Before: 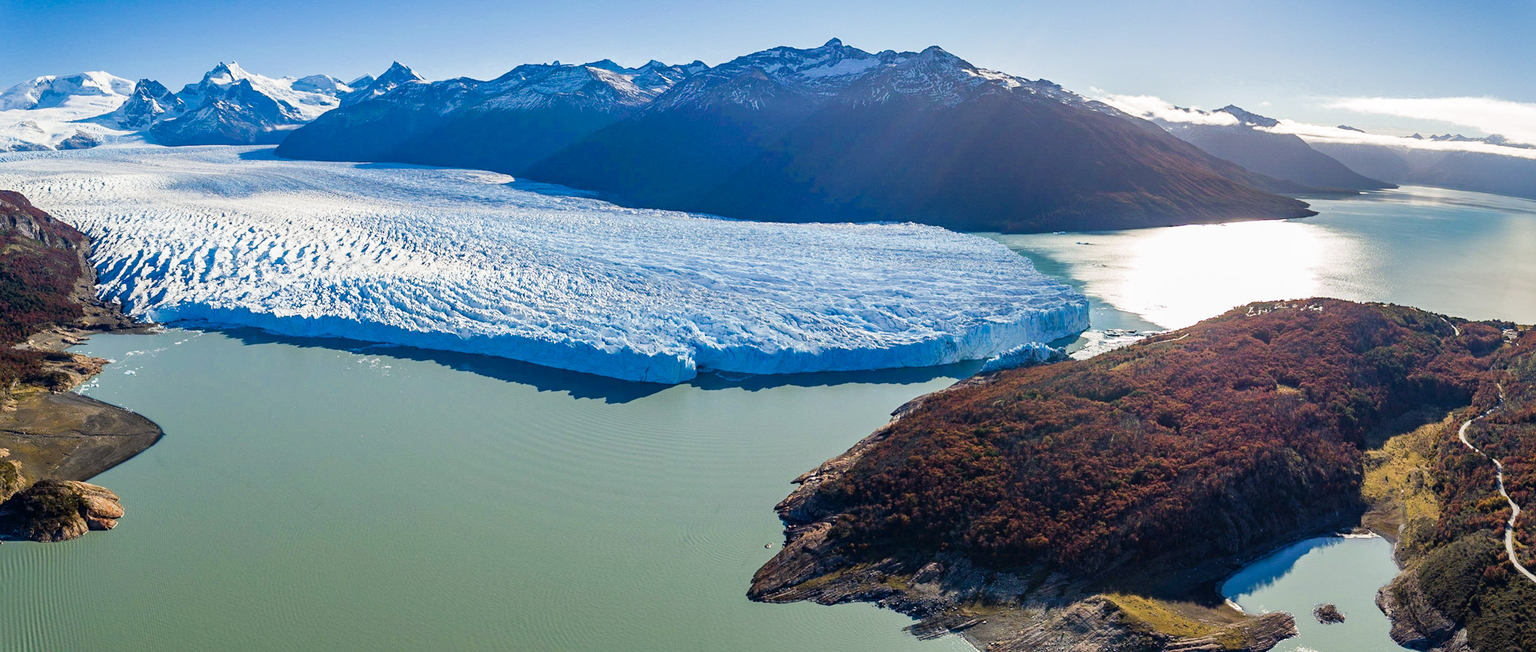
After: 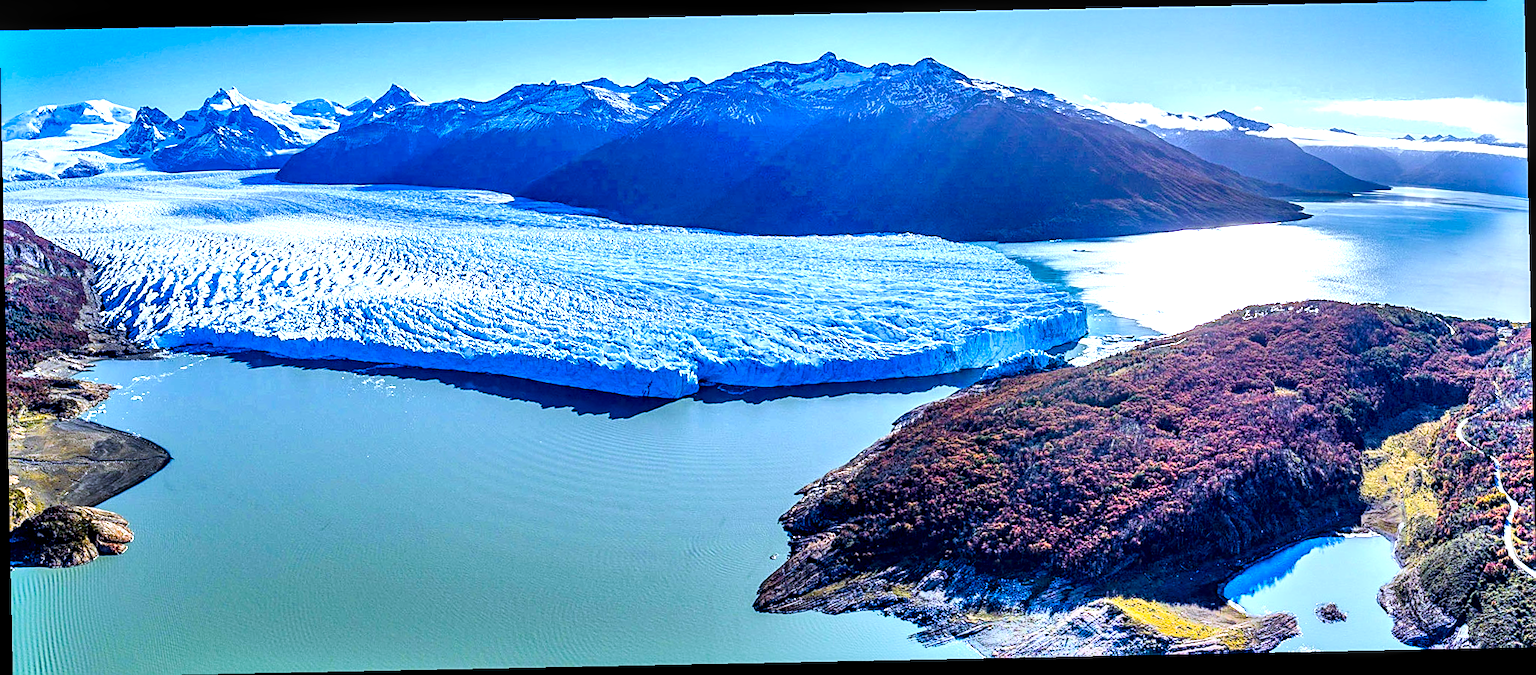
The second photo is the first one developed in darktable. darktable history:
rotate and perspective: rotation -1.17°, automatic cropping off
white balance: red 0.871, blue 1.249
sharpen: on, module defaults
crop: top 0.05%, bottom 0.098%
shadows and highlights: radius 110.86, shadows 51.09, white point adjustment 9.16, highlights -4.17, highlights color adjustment 32.2%, soften with gaussian
local contrast: highlights 65%, shadows 54%, detail 169%, midtone range 0.514
color balance rgb: perceptual saturation grading › global saturation 35%, perceptual saturation grading › highlights -30%, perceptual saturation grading › shadows 35%, perceptual brilliance grading › global brilliance 3%, perceptual brilliance grading › highlights -3%, perceptual brilliance grading › shadows 3%
